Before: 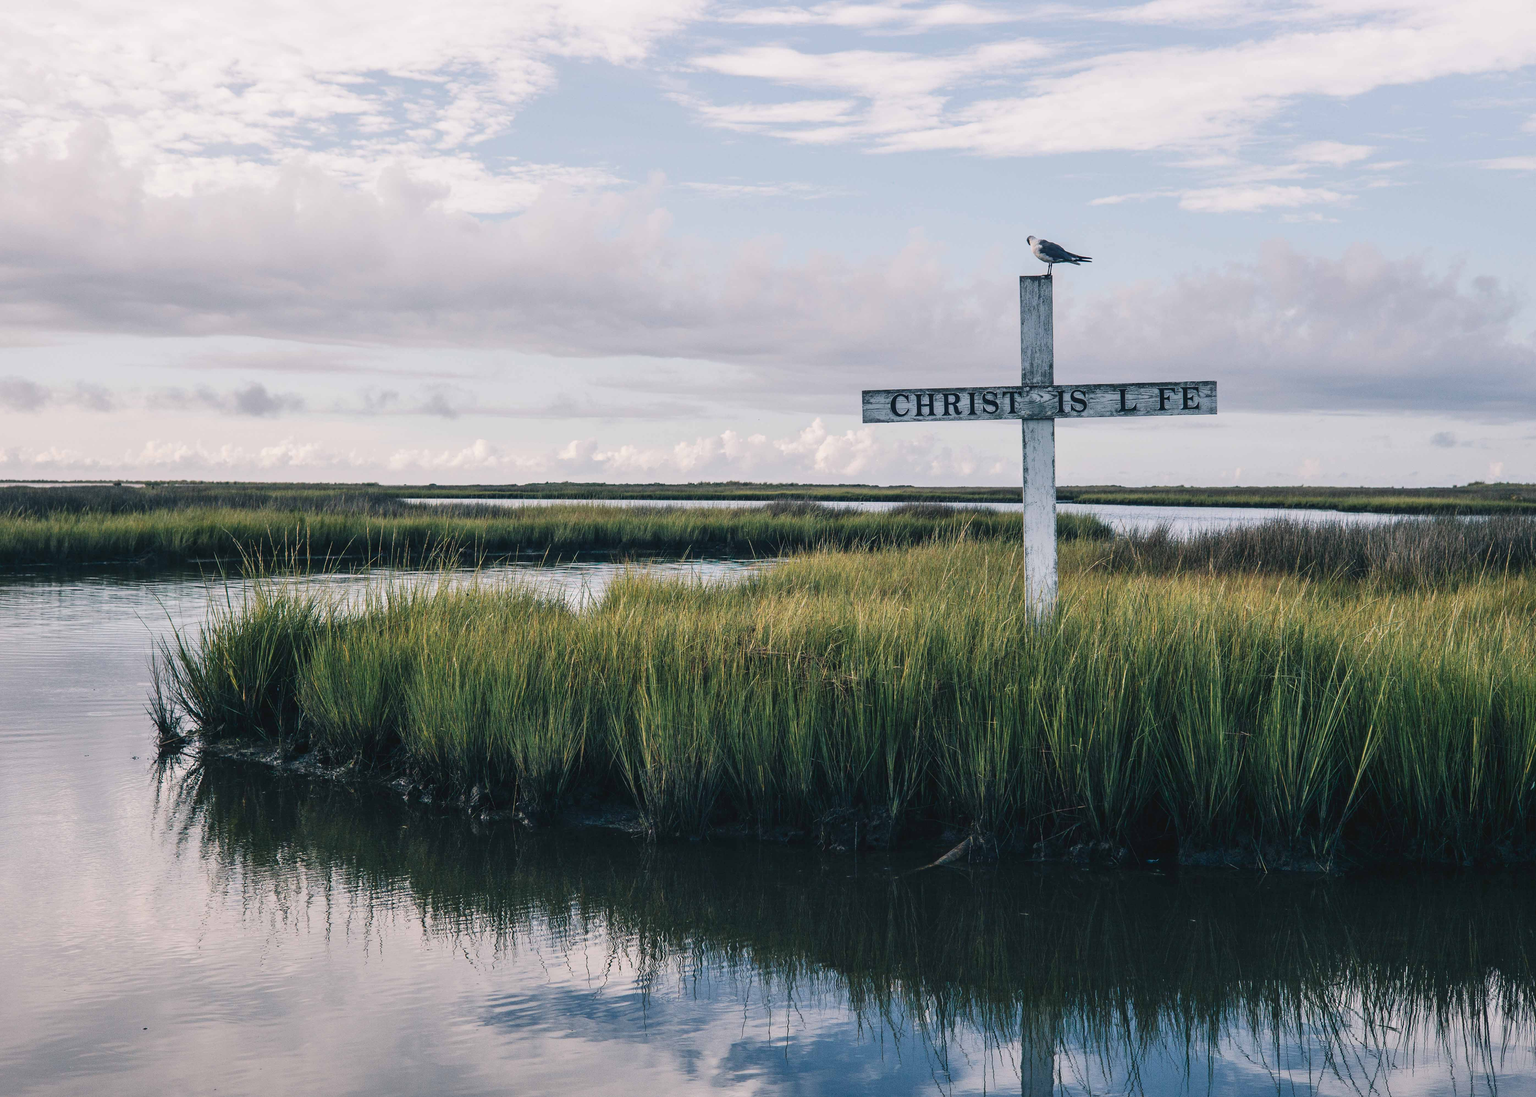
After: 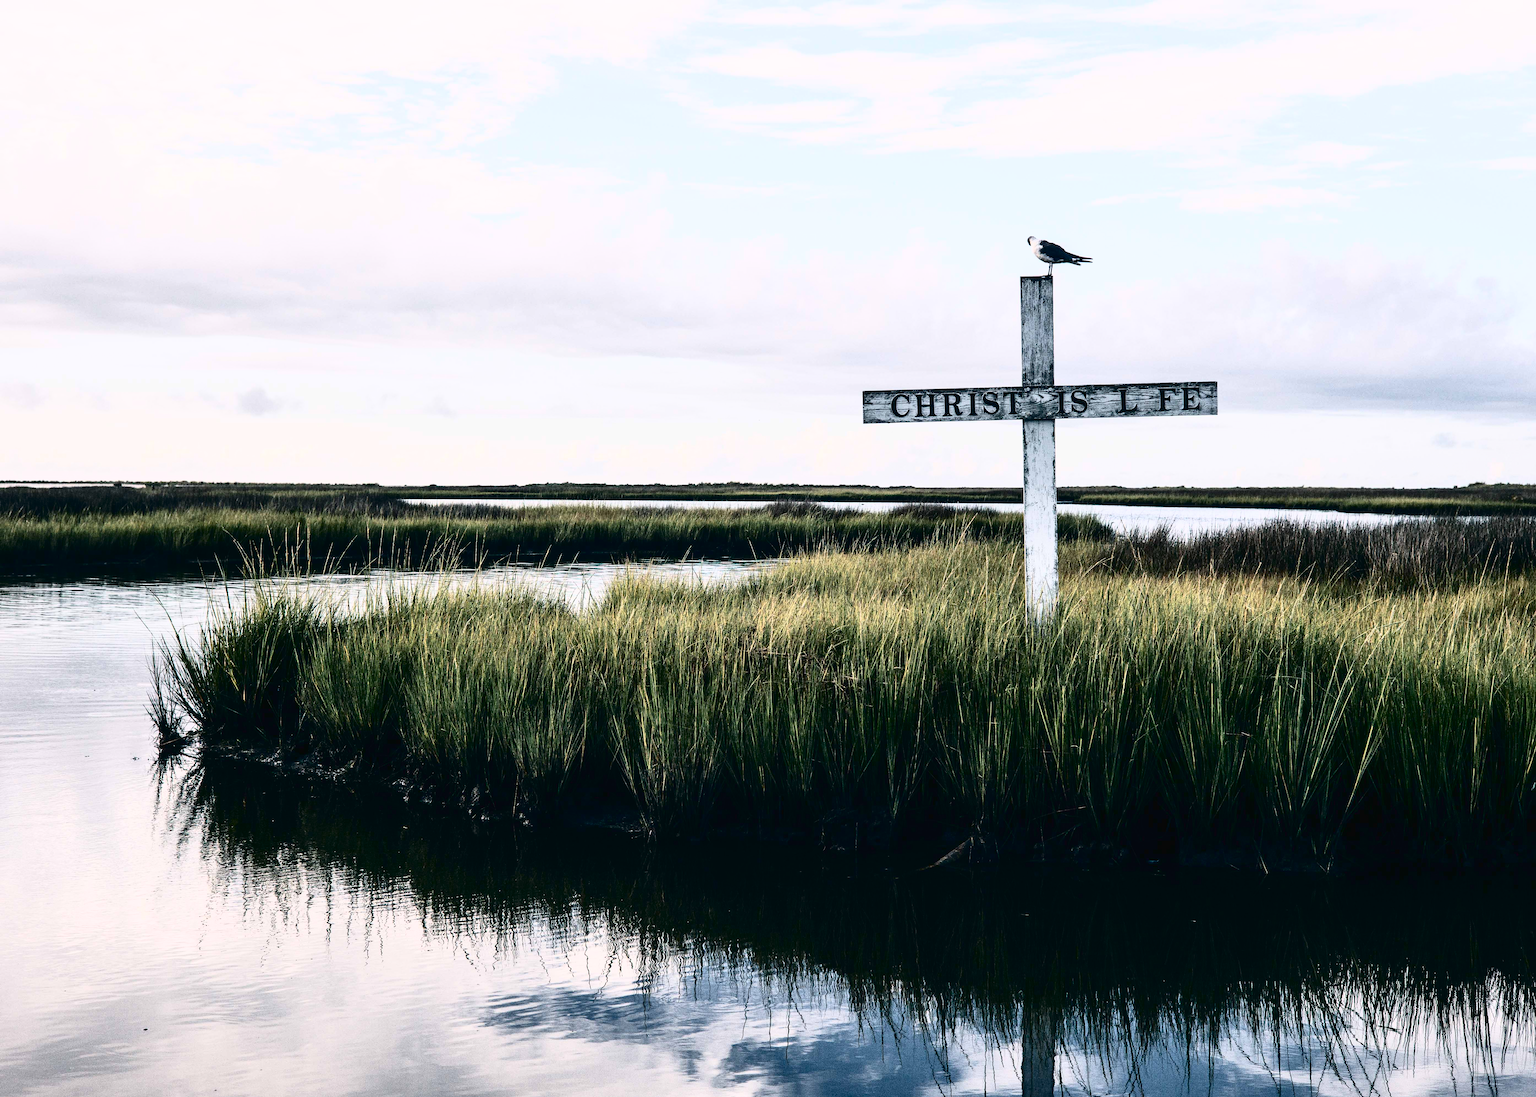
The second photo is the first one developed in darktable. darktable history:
tone curve: curves: ch0 [(0, 0) (0.003, 0.001) (0.011, 0.005) (0.025, 0.01) (0.044, 0.016) (0.069, 0.019) (0.1, 0.024) (0.136, 0.03) (0.177, 0.045) (0.224, 0.071) (0.277, 0.122) (0.335, 0.202) (0.399, 0.326) (0.468, 0.471) (0.543, 0.638) (0.623, 0.798) (0.709, 0.913) (0.801, 0.97) (0.898, 0.983) (1, 1)], color space Lab, independent channels, preserve colors none
